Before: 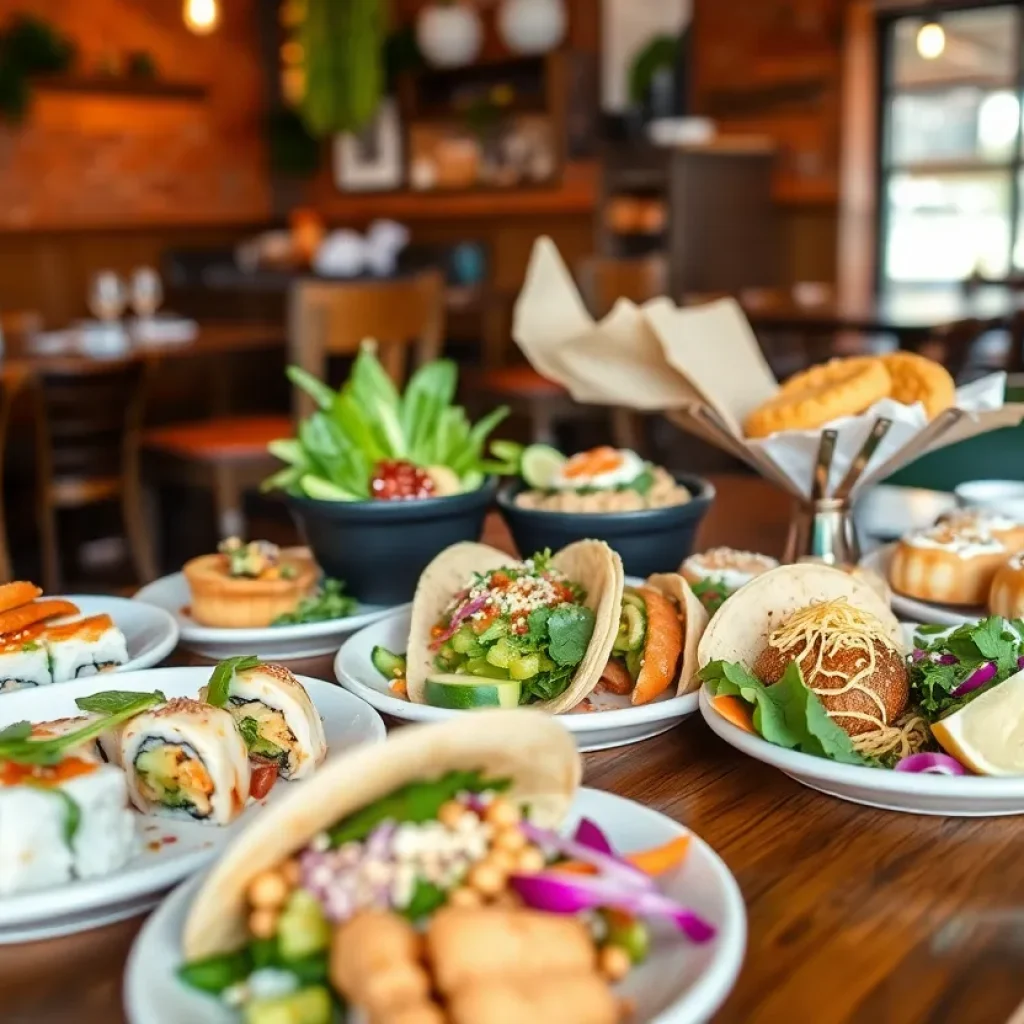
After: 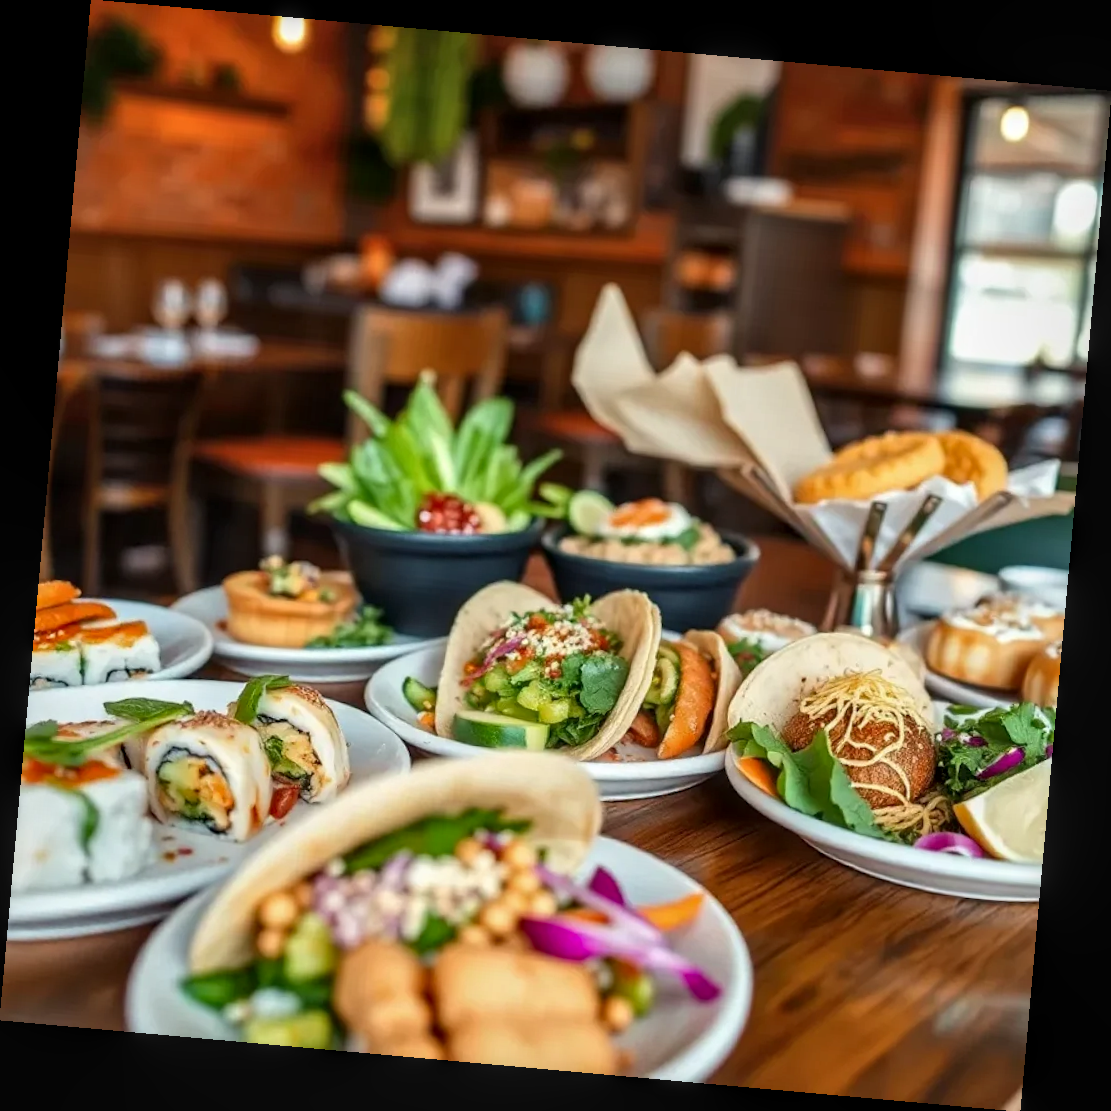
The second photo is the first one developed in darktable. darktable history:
local contrast: on, module defaults
rotate and perspective: rotation 5.12°, automatic cropping off
